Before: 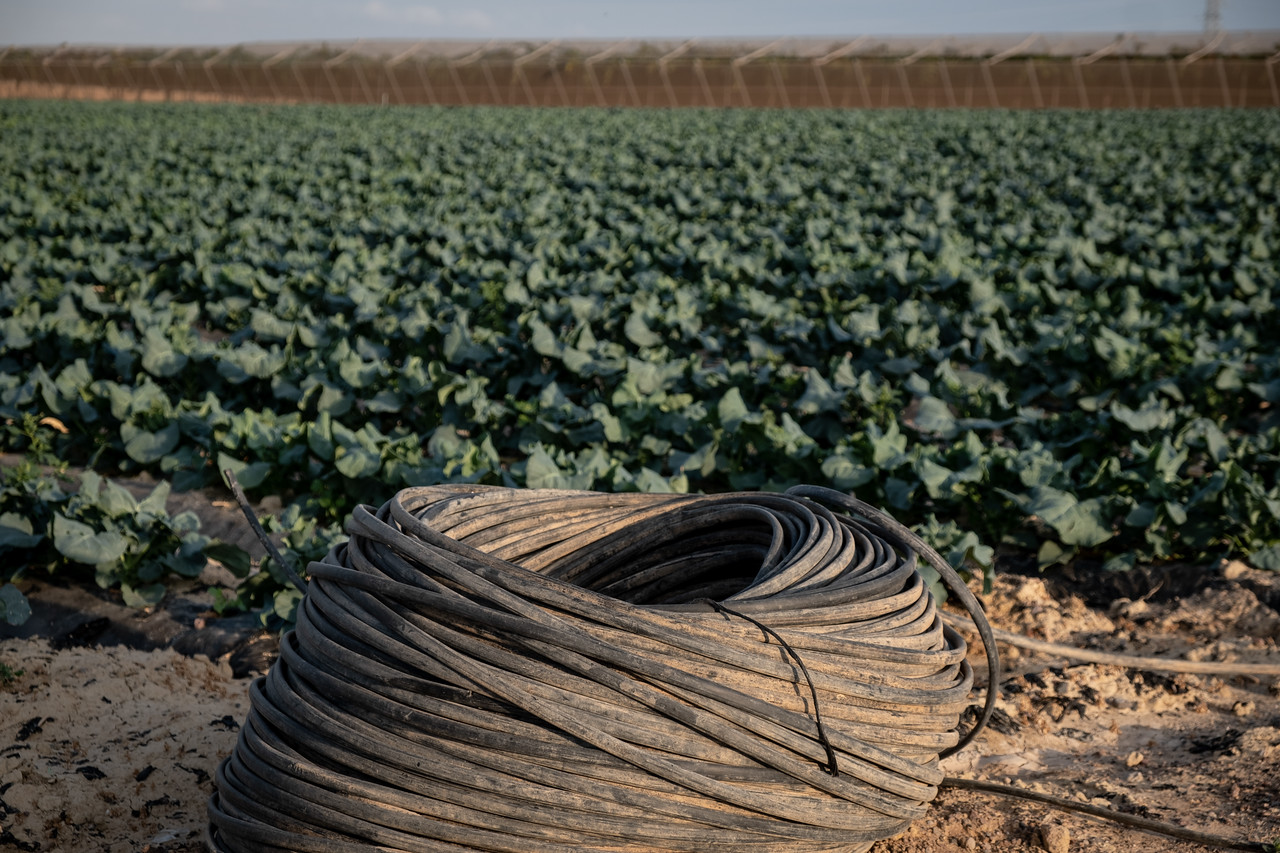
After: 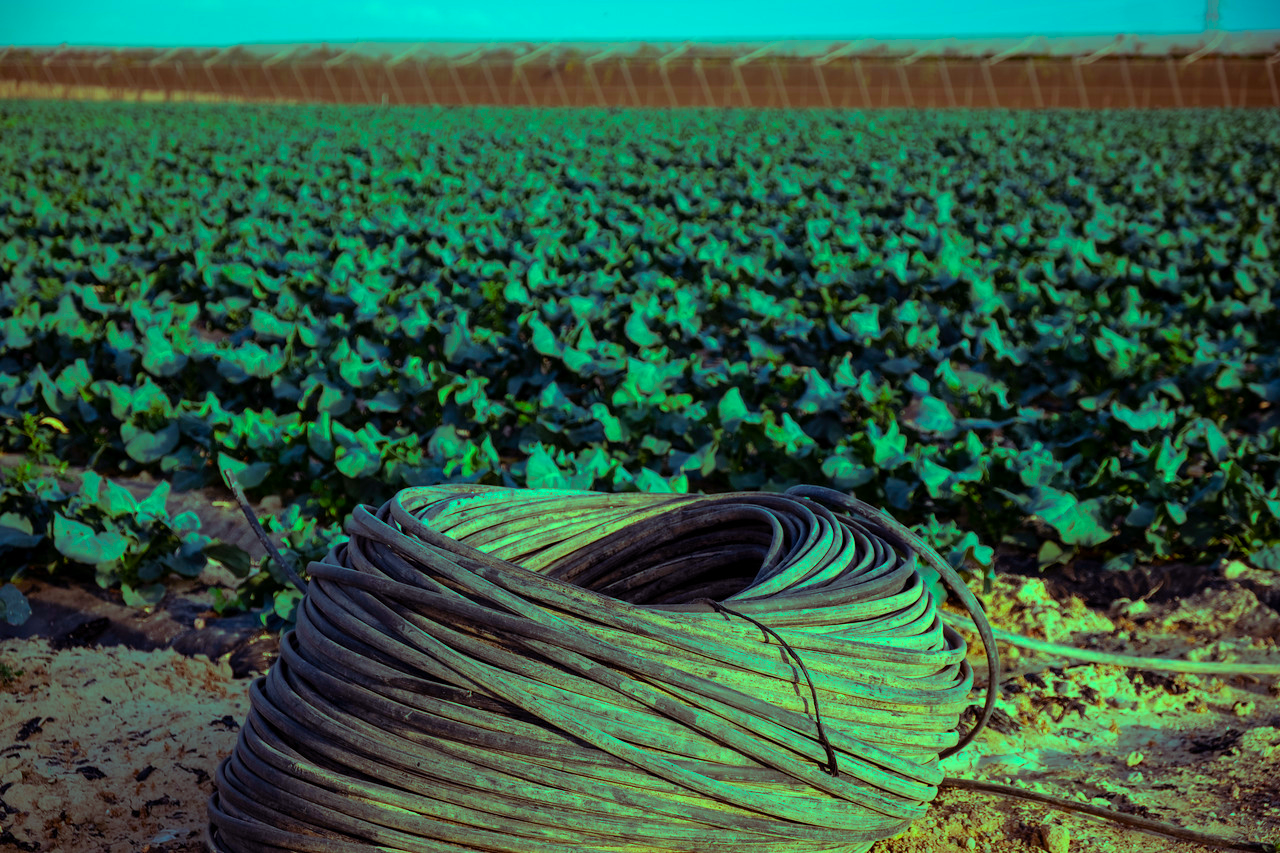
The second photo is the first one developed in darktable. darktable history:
color balance rgb: shadows lift › luminance 0.49%, shadows lift › chroma 6.83%, shadows lift › hue 300.29°, power › hue 208.98°, highlights gain › luminance 20.24%, highlights gain › chroma 13.17%, highlights gain › hue 173.85°, perceptual saturation grading › global saturation 18.05%
contrast brightness saturation: saturation 0.5
